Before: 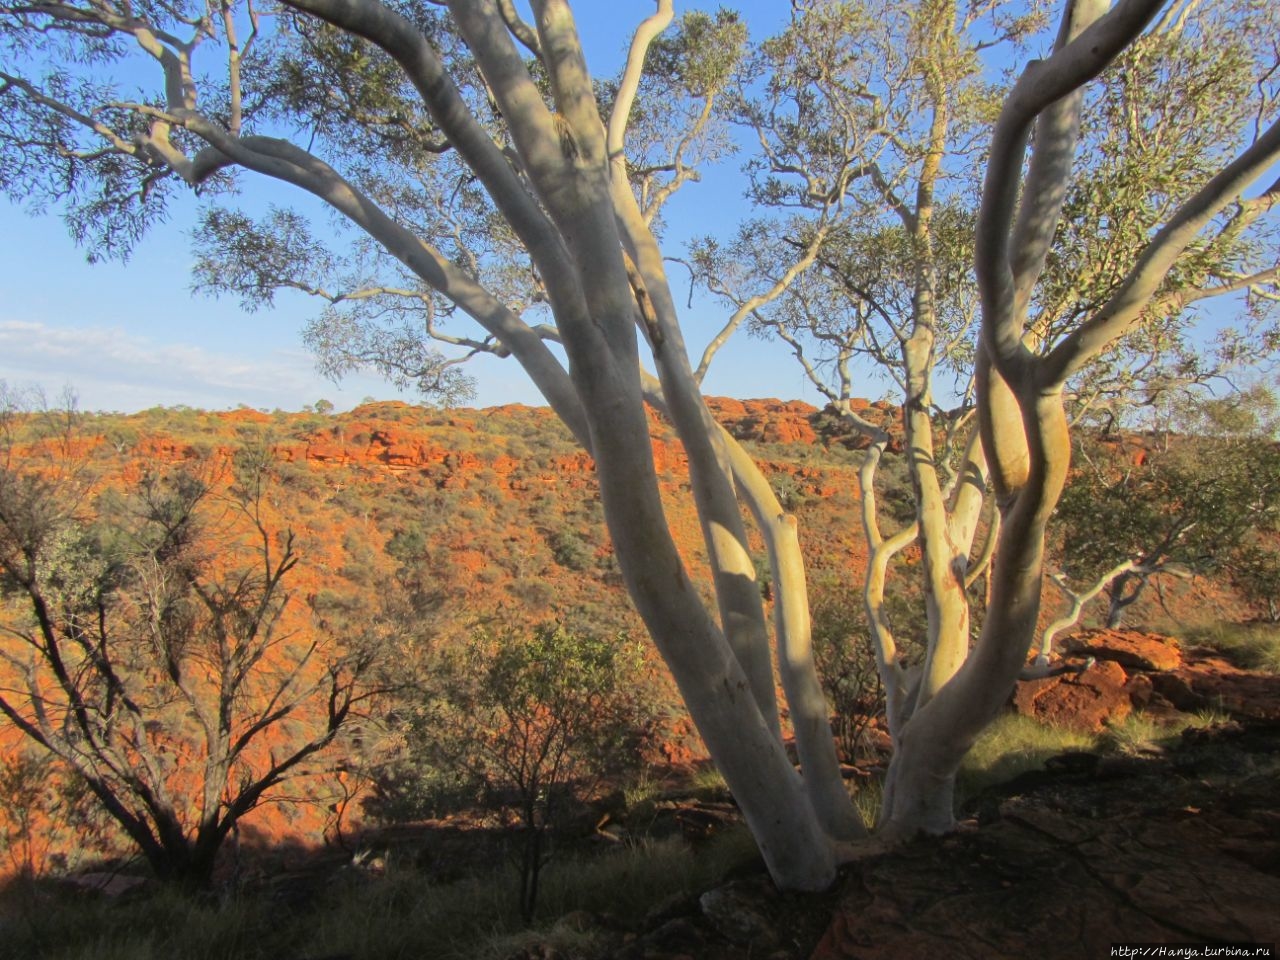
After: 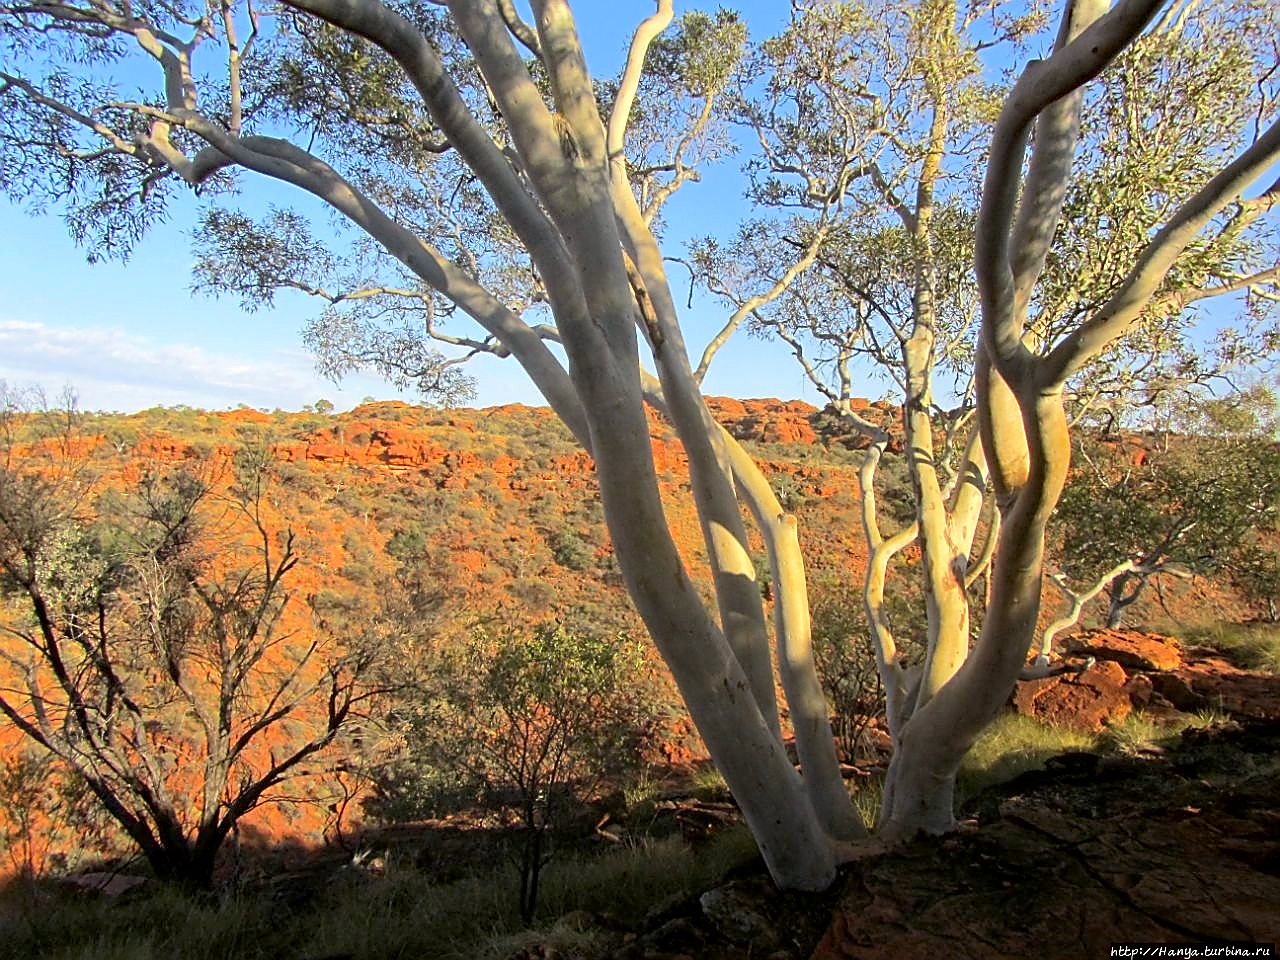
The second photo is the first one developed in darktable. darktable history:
exposure: black level correction 0.005, exposure 0.417 EV, compensate highlight preservation false
local contrast: mode bilateral grid, contrast 100, coarseness 100, detail 91%, midtone range 0.2
sharpen: radius 1.4, amount 1.25, threshold 0.7
haze removal: compatibility mode true, adaptive false
